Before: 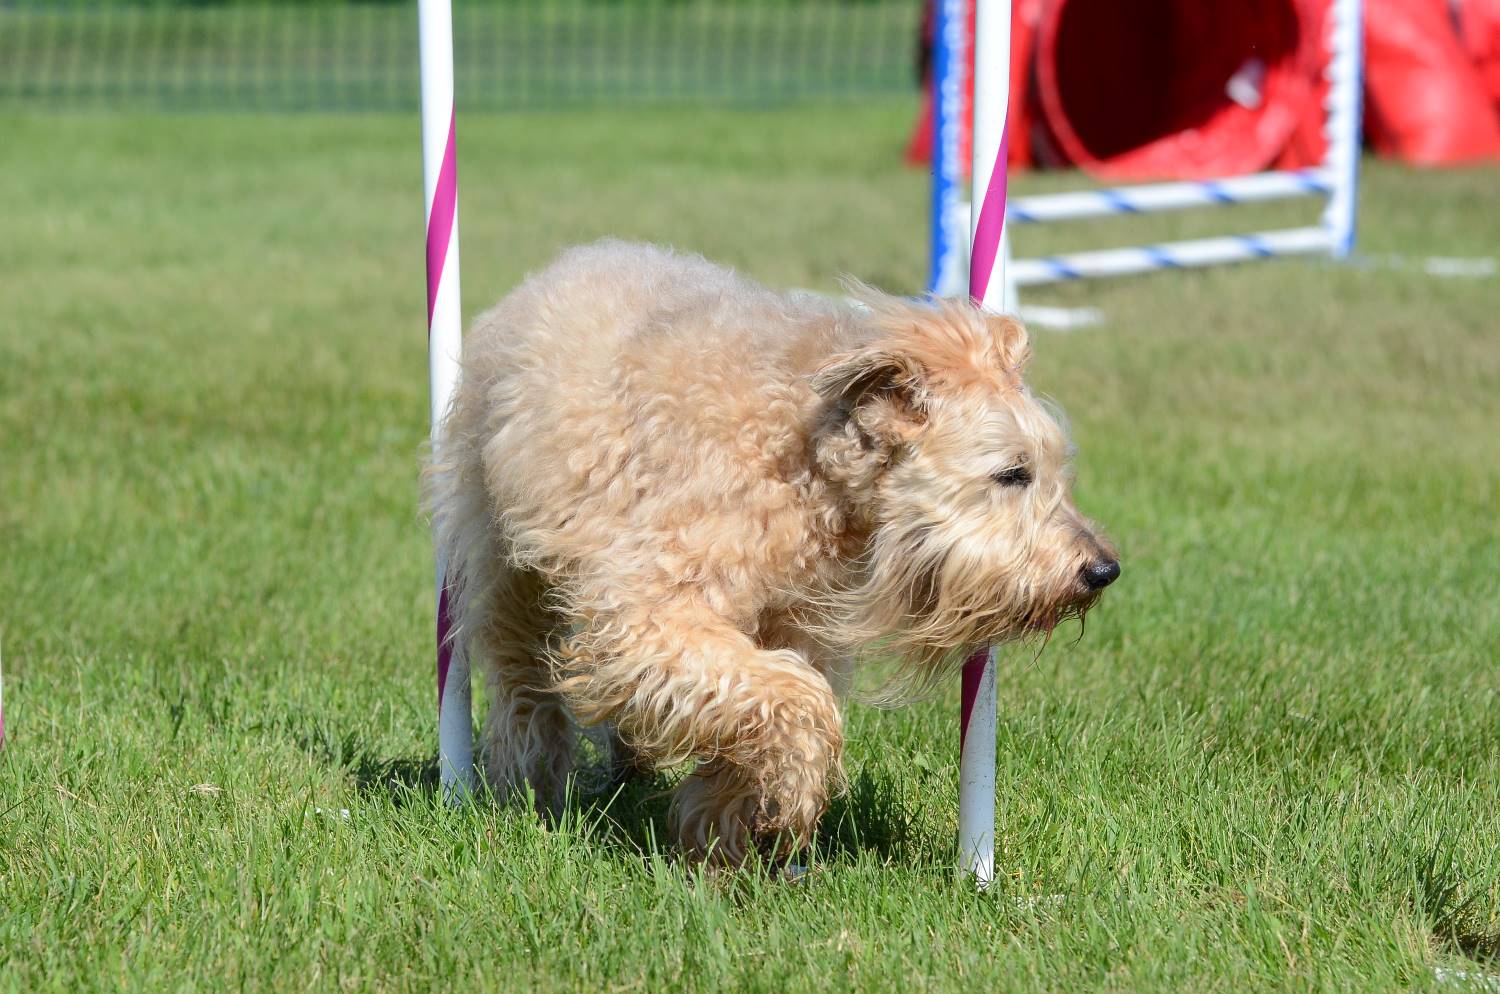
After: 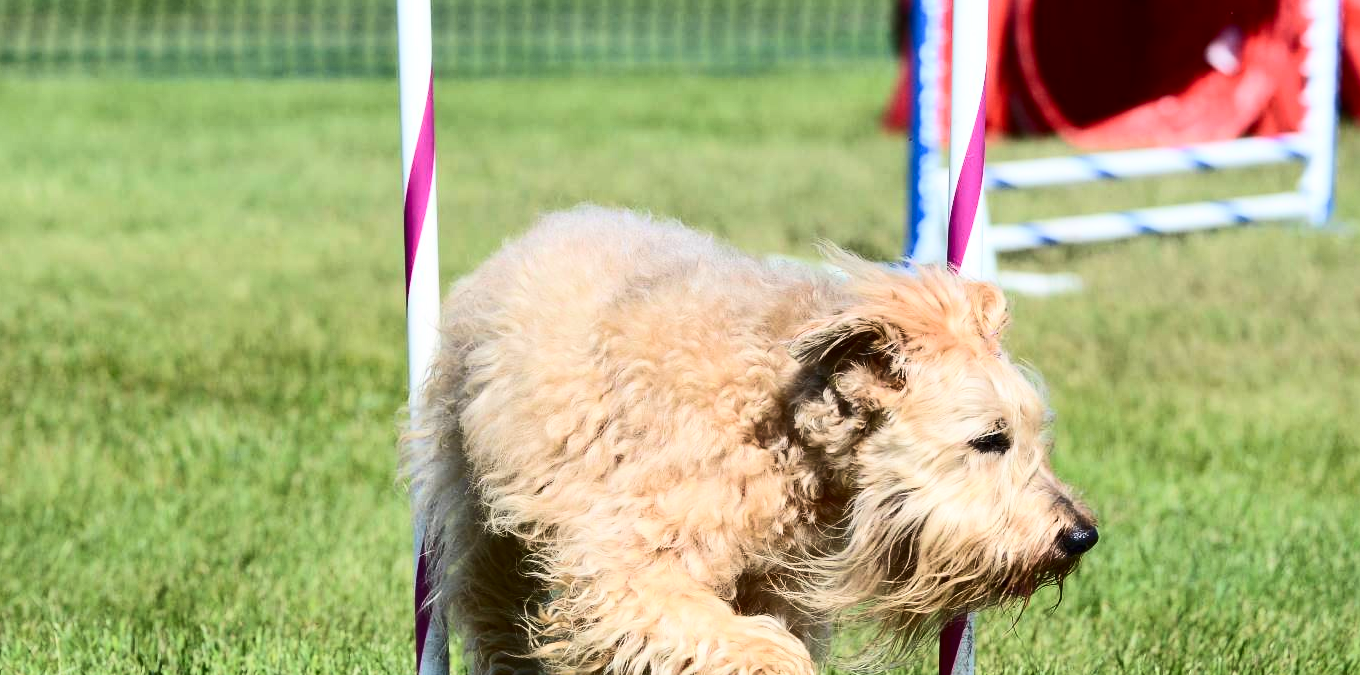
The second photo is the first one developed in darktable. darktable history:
contrast brightness saturation: contrast 0.39, brightness 0.1
crop: left 1.509%, top 3.452%, right 7.696%, bottom 28.452%
velvia: on, module defaults
shadows and highlights: soften with gaussian
